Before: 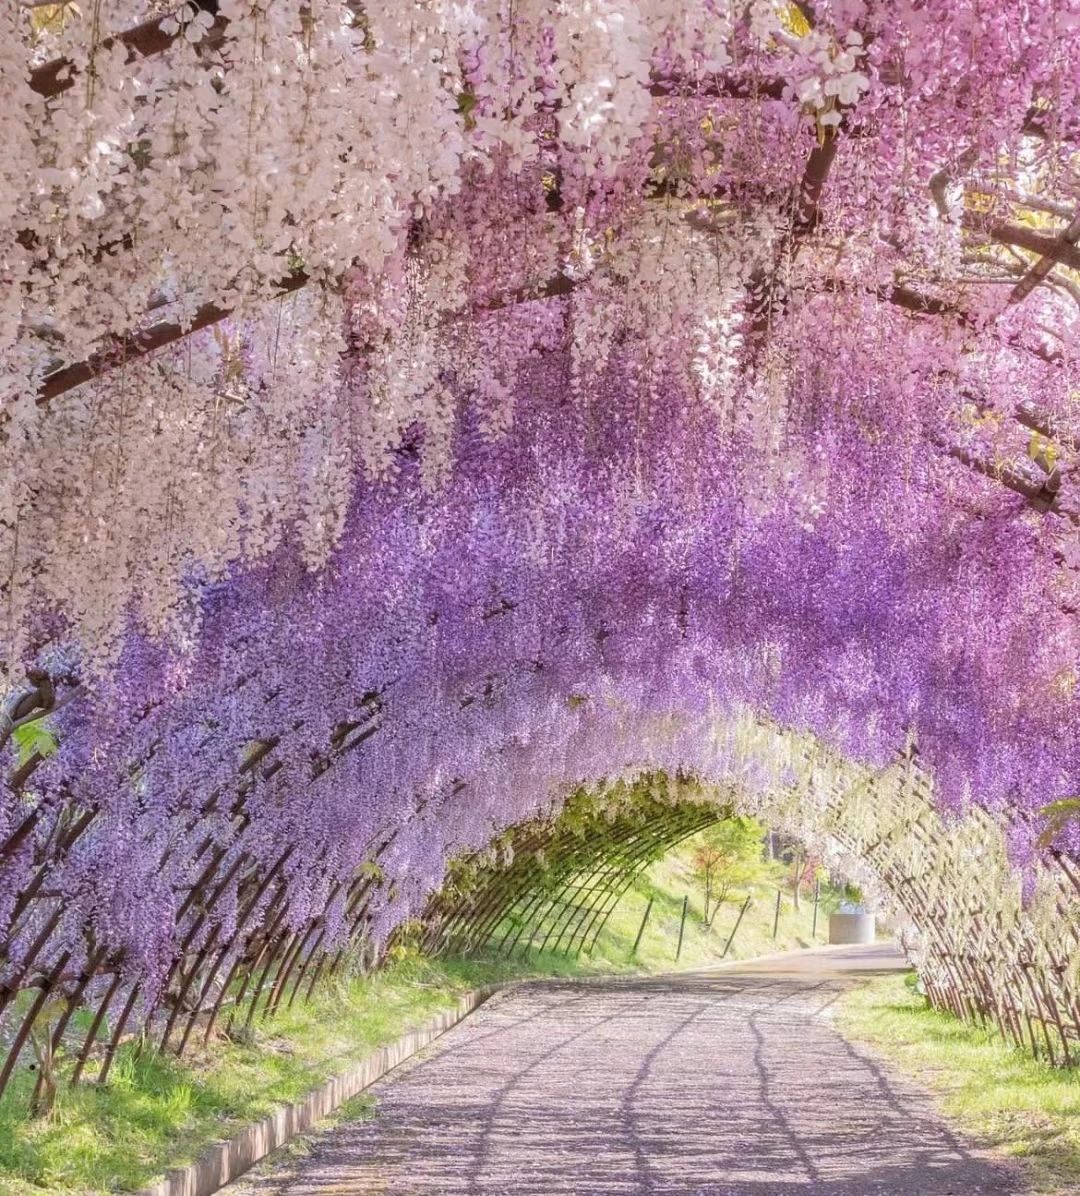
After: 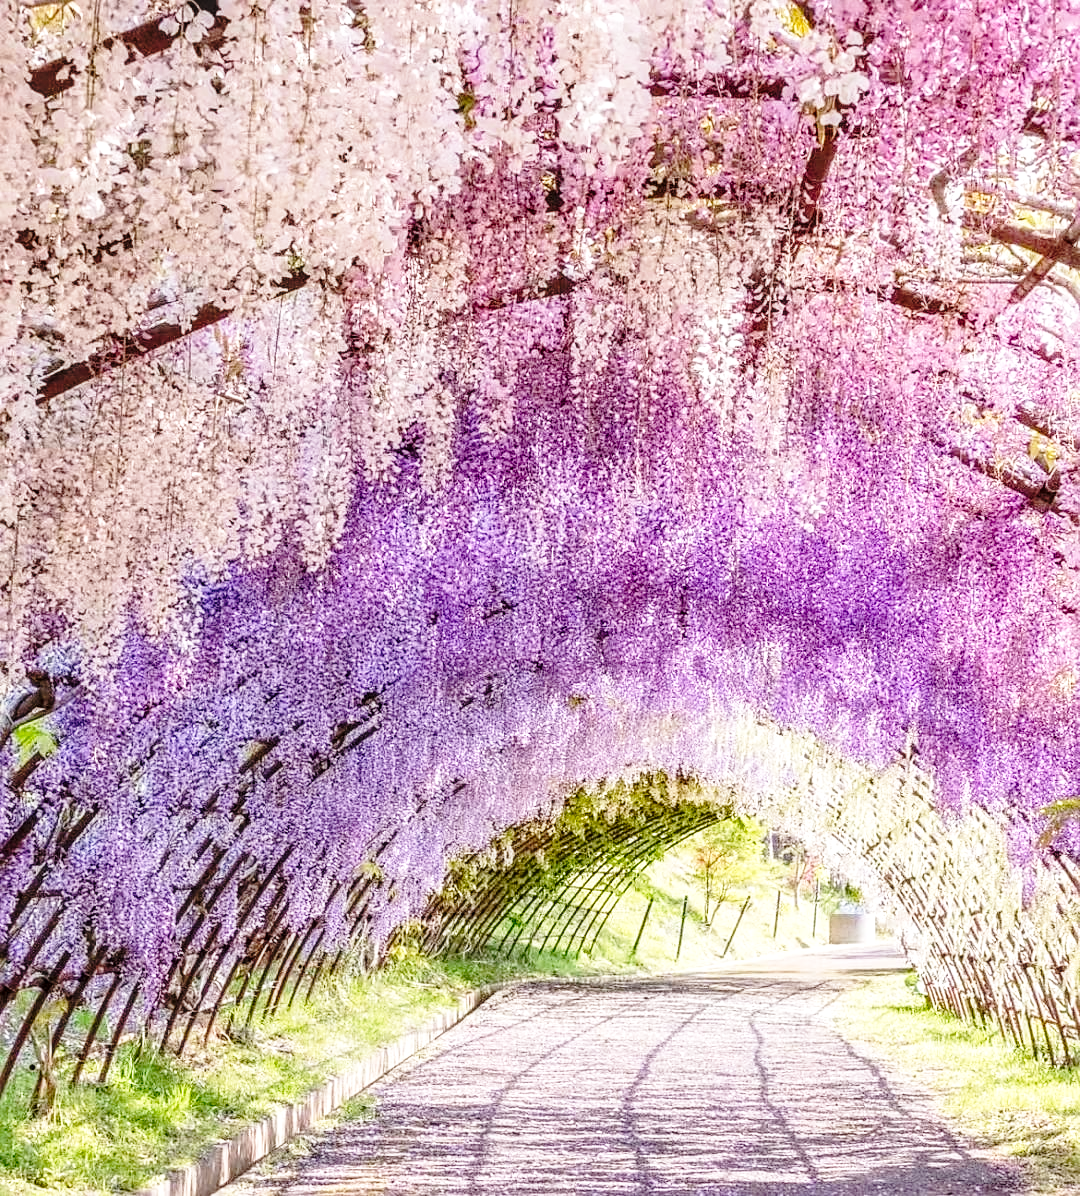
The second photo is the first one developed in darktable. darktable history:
sharpen: on, module defaults
base curve: curves: ch0 [(0, 0) (0.04, 0.03) (0.133, 0.232) (0.448, 0.748) (0.843, 0.968) (1, 1)], preserve colors none
exposure: compensate highlight preservation false
local contrast: highlights 29%, detail 130%
tone equalizer: edges refinement/feathering 500, mask exposure compensation -1.57 EV, preserve details guided filter
